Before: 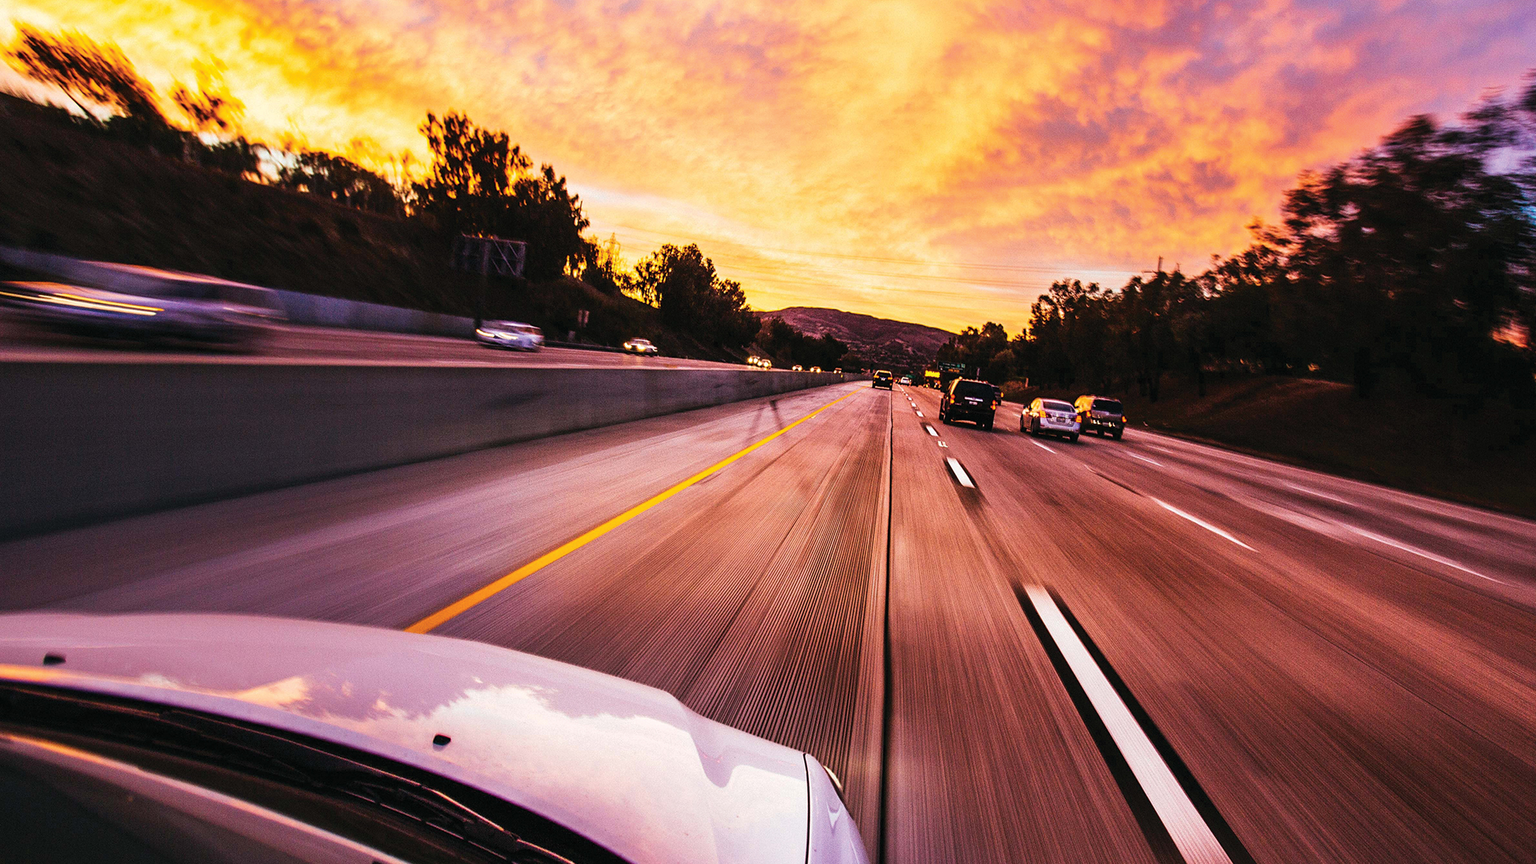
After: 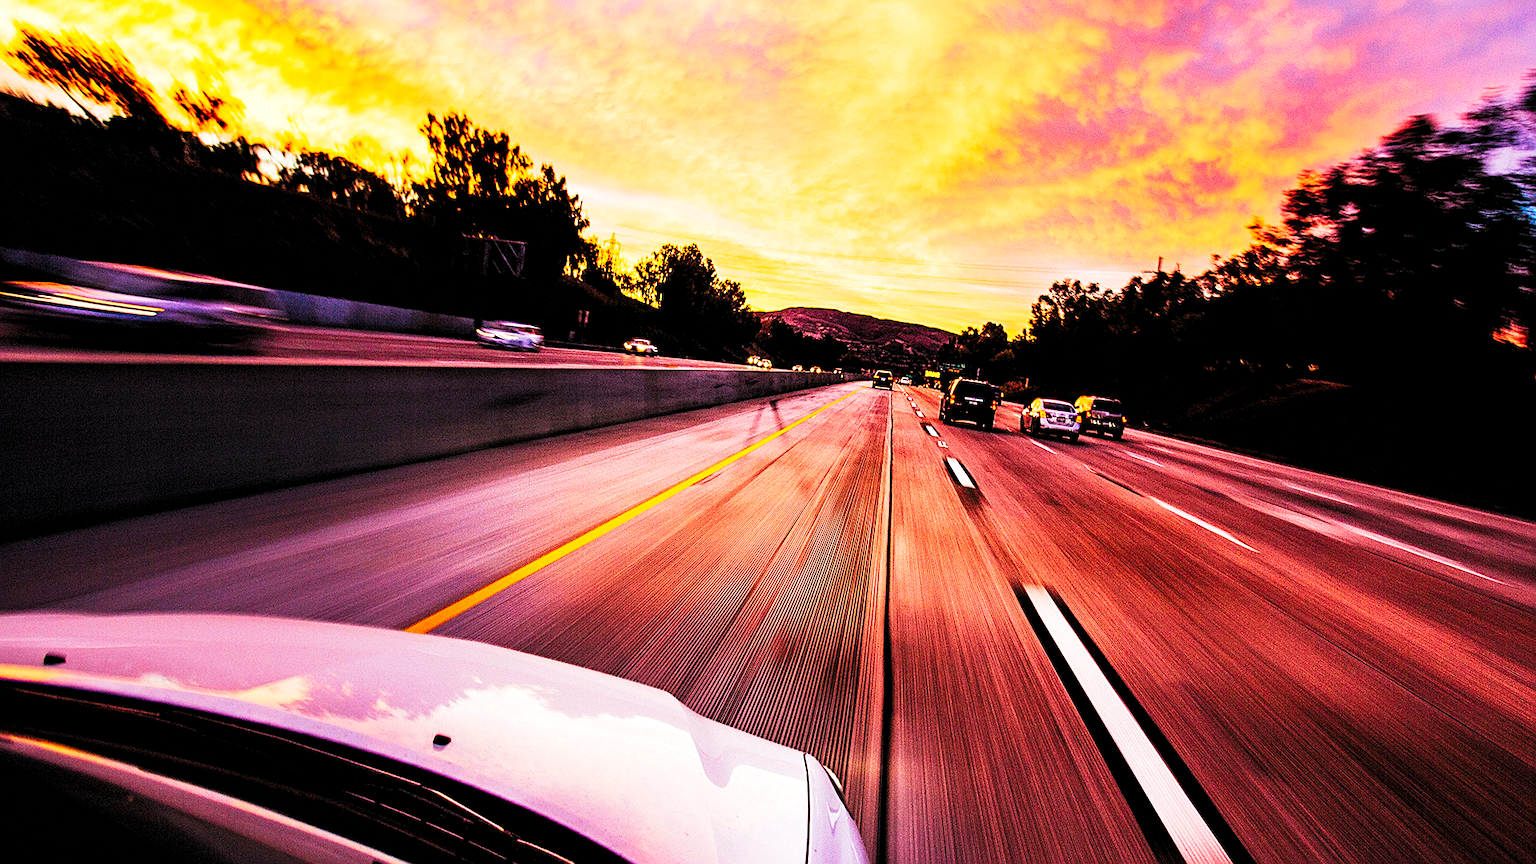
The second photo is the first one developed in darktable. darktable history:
color correction: saturation 1.1
tone curve: curves: ch0 [(0, 0) (0.003, 0.008) (0.011, 0.008) (0.025, 0.011) (0.044, 0.017) (0.069, 0.029) (0.1, 0.045) (0.136, 0.067) (0.177, 0.103) (0.224, 0.151) (0.277, 0.21) (0.335, 0.285) (0.399, 0.37) (0.468, 0.462) (0.543, 0.568) (0.623, 0.679) (0.709, 0.79) (0.801, 0.876) (0.898, 0.936) (1, 1)], preserve colors none
rgb levels: levels [[0.013, 0.434, 0.89], [0, 0.5, 1], [0, 0.5, 1]]
sharpen: on, module defaults
